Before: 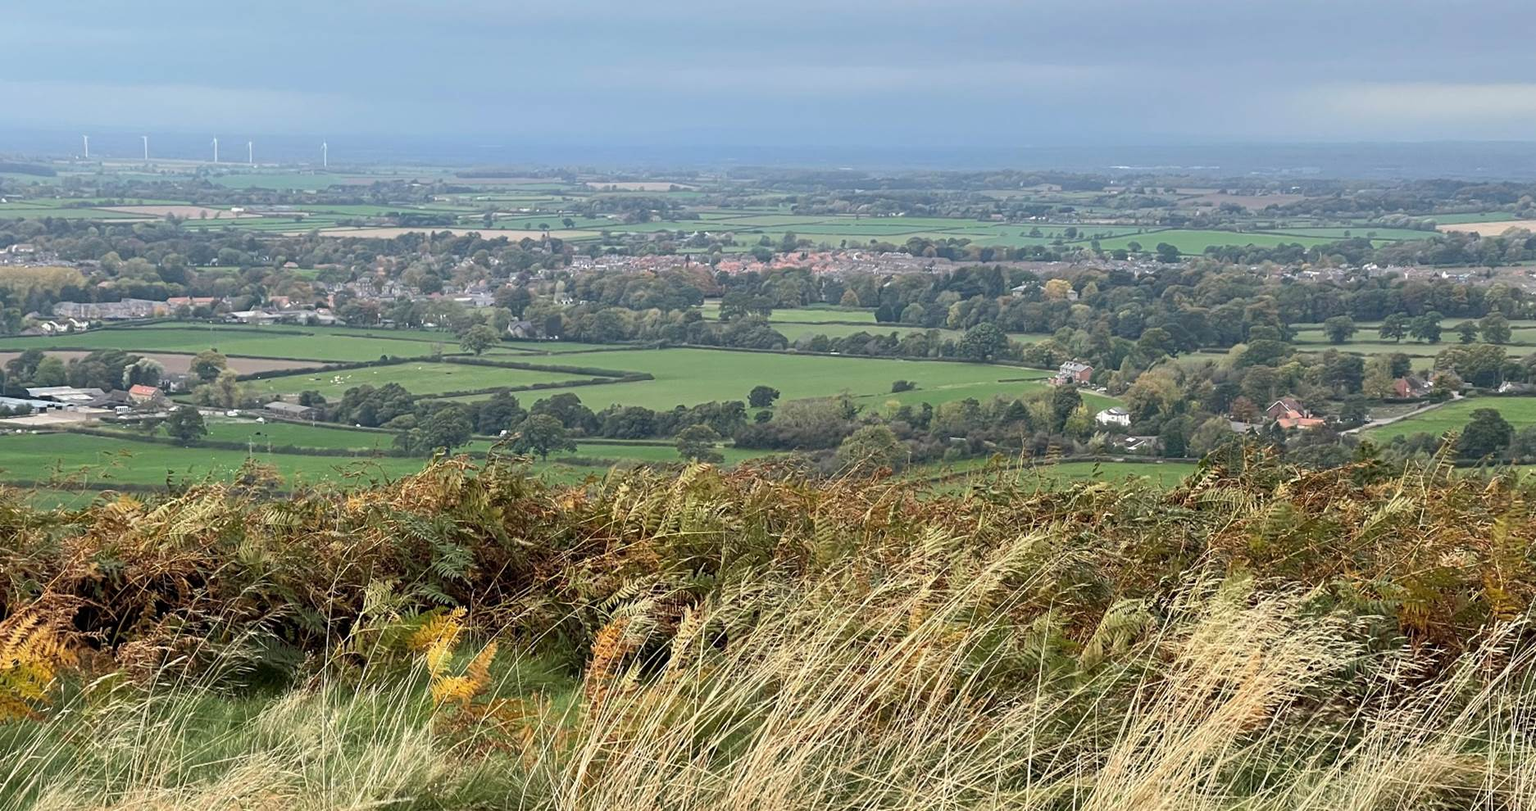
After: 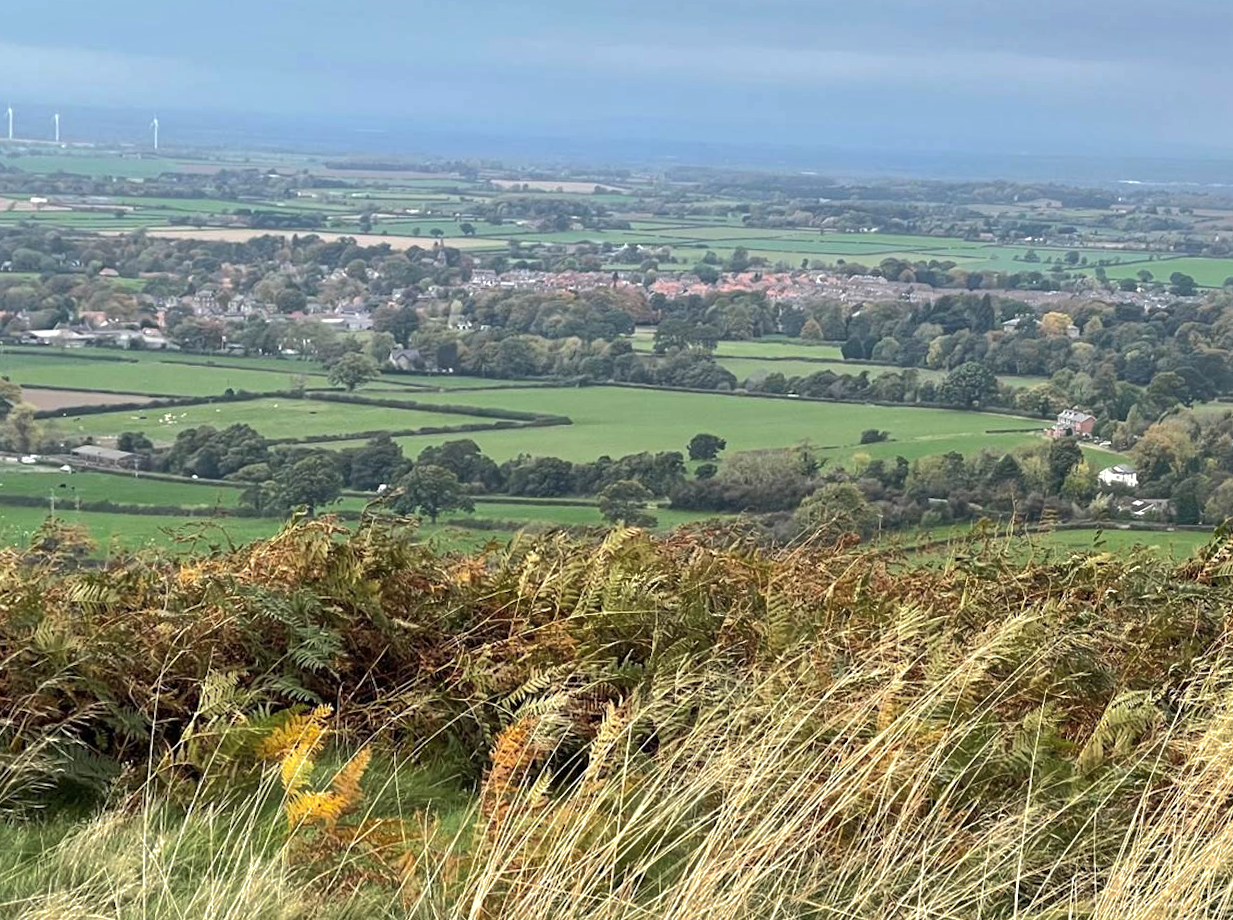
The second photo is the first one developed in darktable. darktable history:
exposure: compensate exposure bias true, compensate highlight preservation false
rotate and perspective: rotation 0.679°, lens shift (horizontal) 0.136, crop left 0.009, crop right 0.991, crop top 0.078, crop bottom 0.95
tone equalizer: -8 EV -0.417 EV, -7 EV -0.389 EV, -6 EV -0.333 EV, -5 EV -0.222 EV, -3 EV 0.222 EV, -2 EV 0.333 EV, -1 EV 0.389 EV, +0 EV 0.417 EV, edges refinement/feathering 500, mask exposure compensation -1.57 EV, preserve details no
shadows and highlights: on, module defaults
crop and rotate: left 15.055%, right 18.278%
